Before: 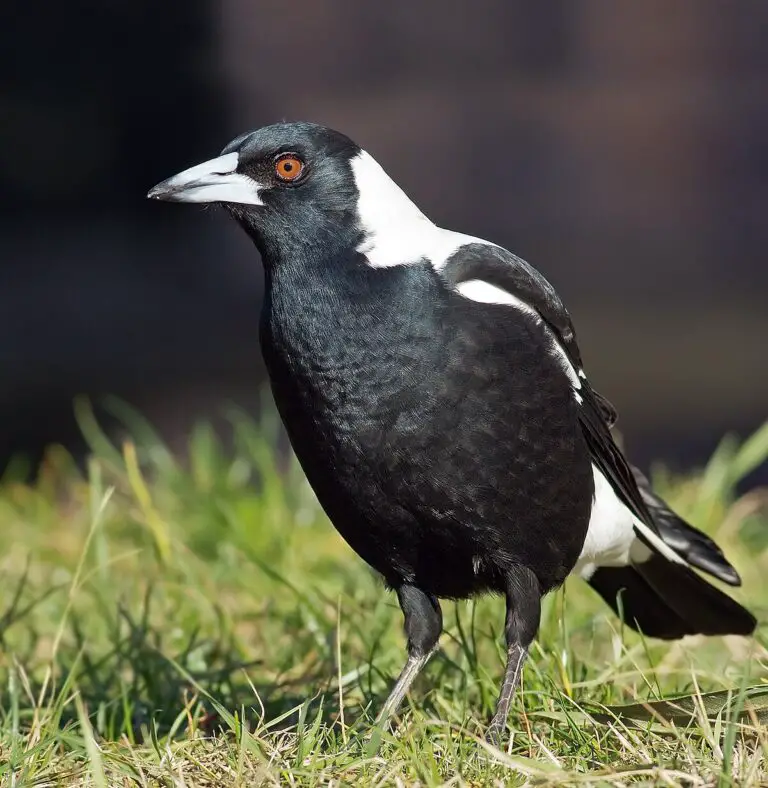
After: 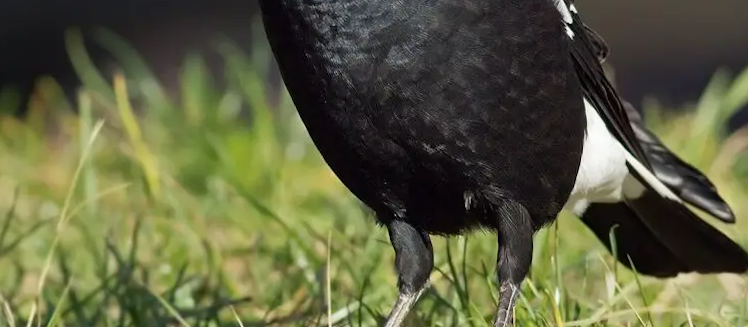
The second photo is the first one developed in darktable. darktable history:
crop: top 45.551%, bottom 12.262%
rotate and perspective: rotation 0.226°, lens shift (vertical) -0.042, crop left 0.023, crop right 0.982, crop top 0.006, crop bottom 0.994
